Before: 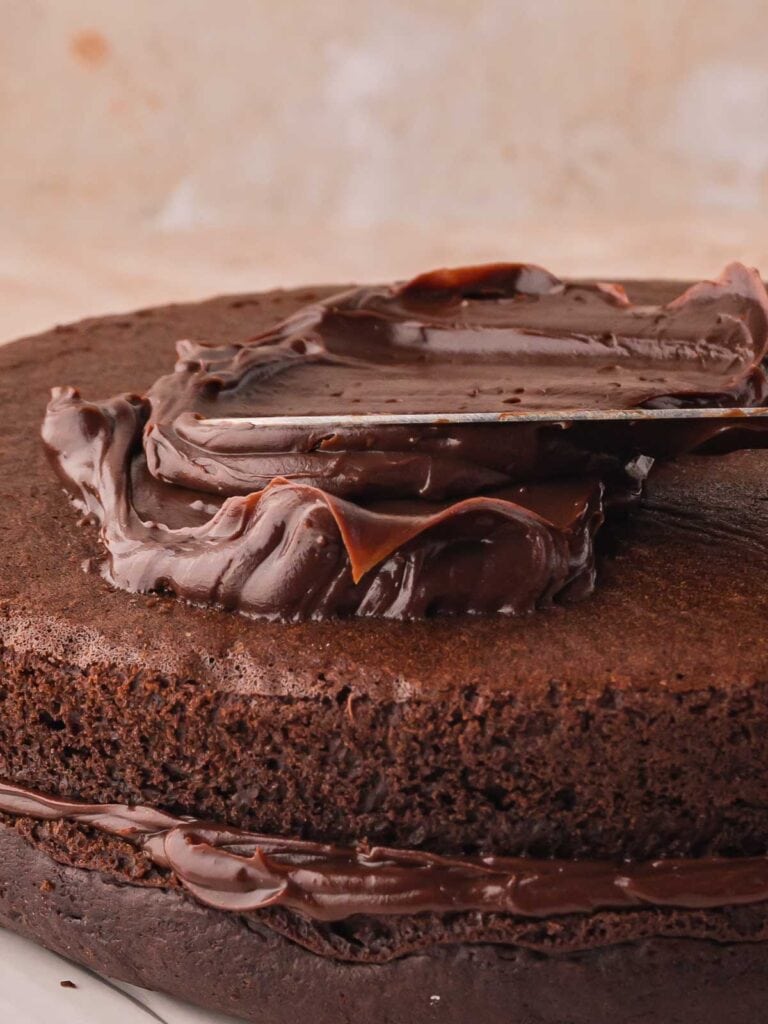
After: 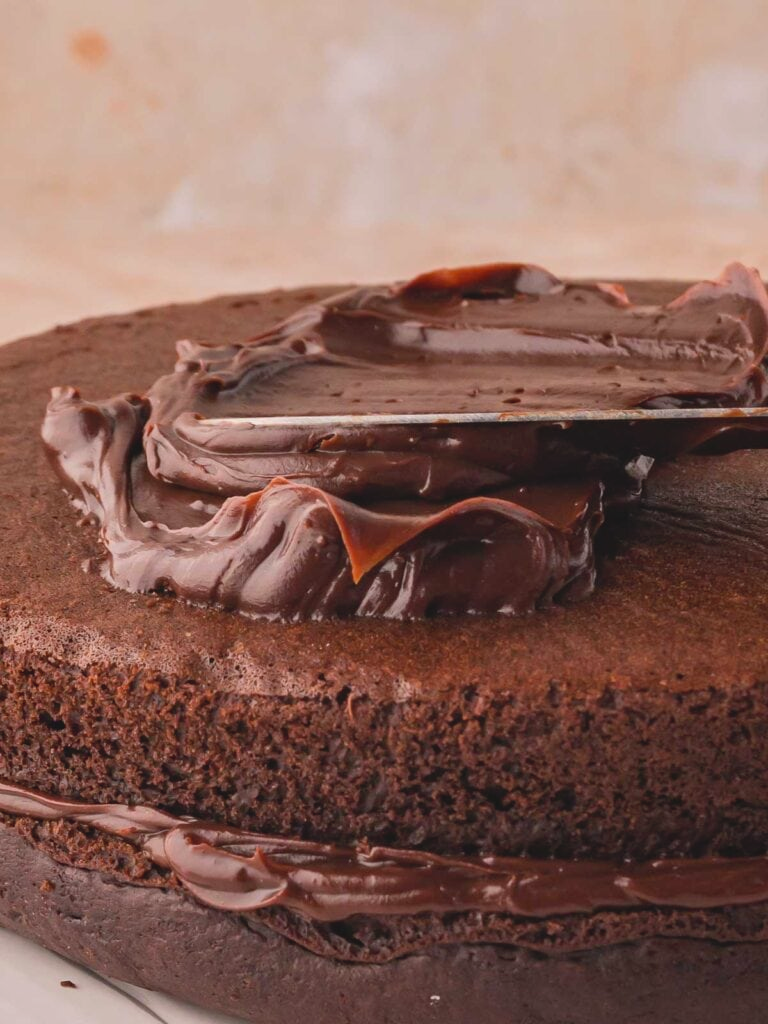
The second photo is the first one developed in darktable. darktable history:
contrast brightness saturation: contrast -0.09, brightness 0.043, saturation 0.08
